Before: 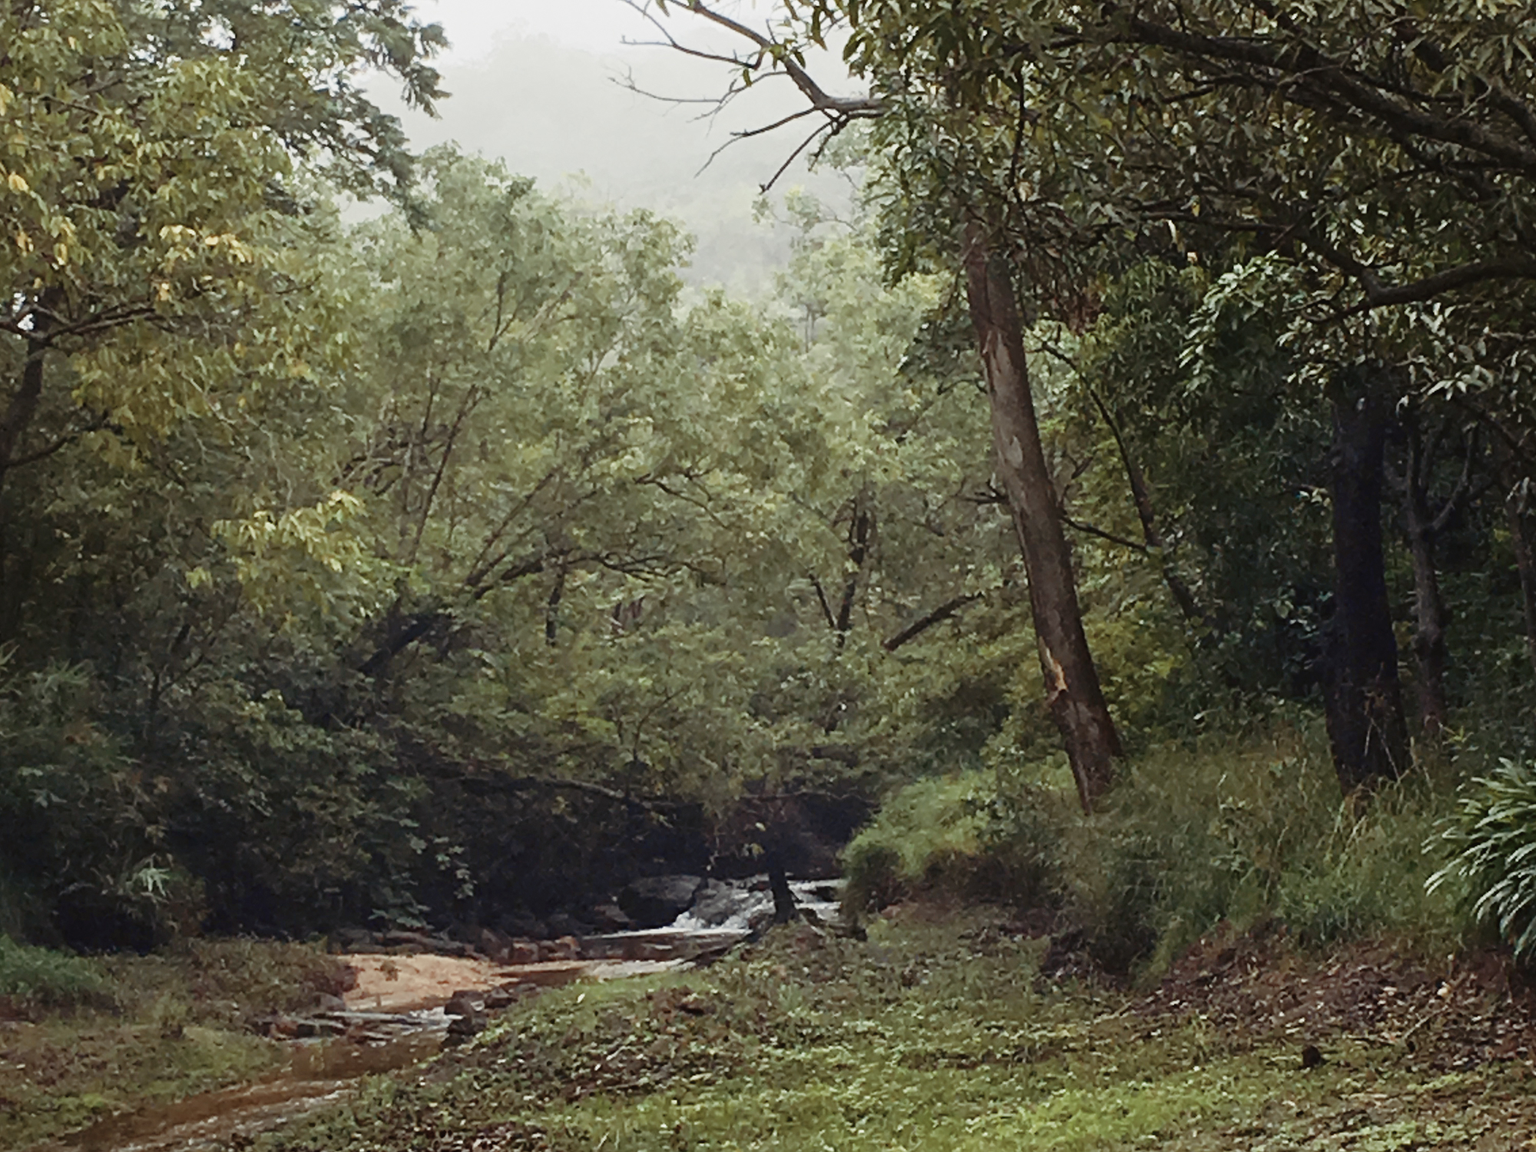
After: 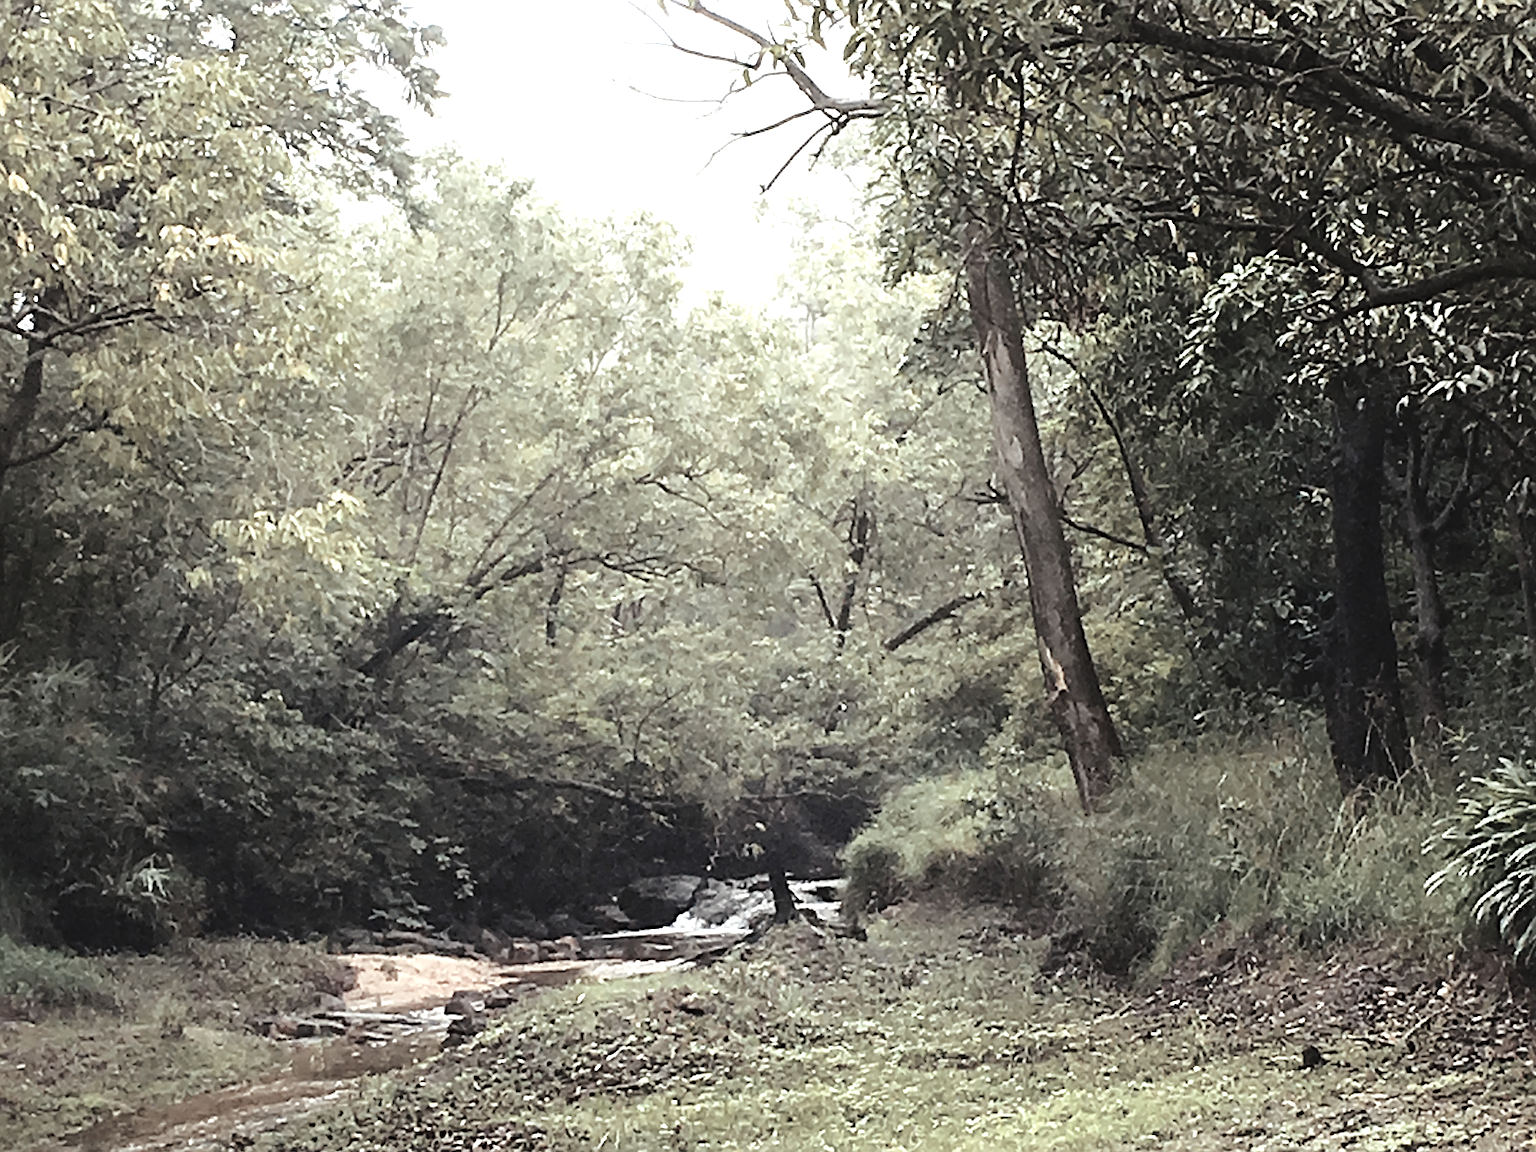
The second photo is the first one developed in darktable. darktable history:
sharpen: on, module defaults
exposure: exposure 0.203 EV, compensate highlight preservation false
tone equalizer: -8 EV -1.1 EV, -7 EV -1.03 EV, -6 EV -0.832 EV, -5 EV -0.608 EV, -3 EV 0.556 EV, -2 EV 0.864 EV, -1 EV 0.988 EV, +0 EV 1.06 EV, mask exposure compensation -0.497 EV
contrast brightness saturation: brightness 0.189, saturation -0.503
